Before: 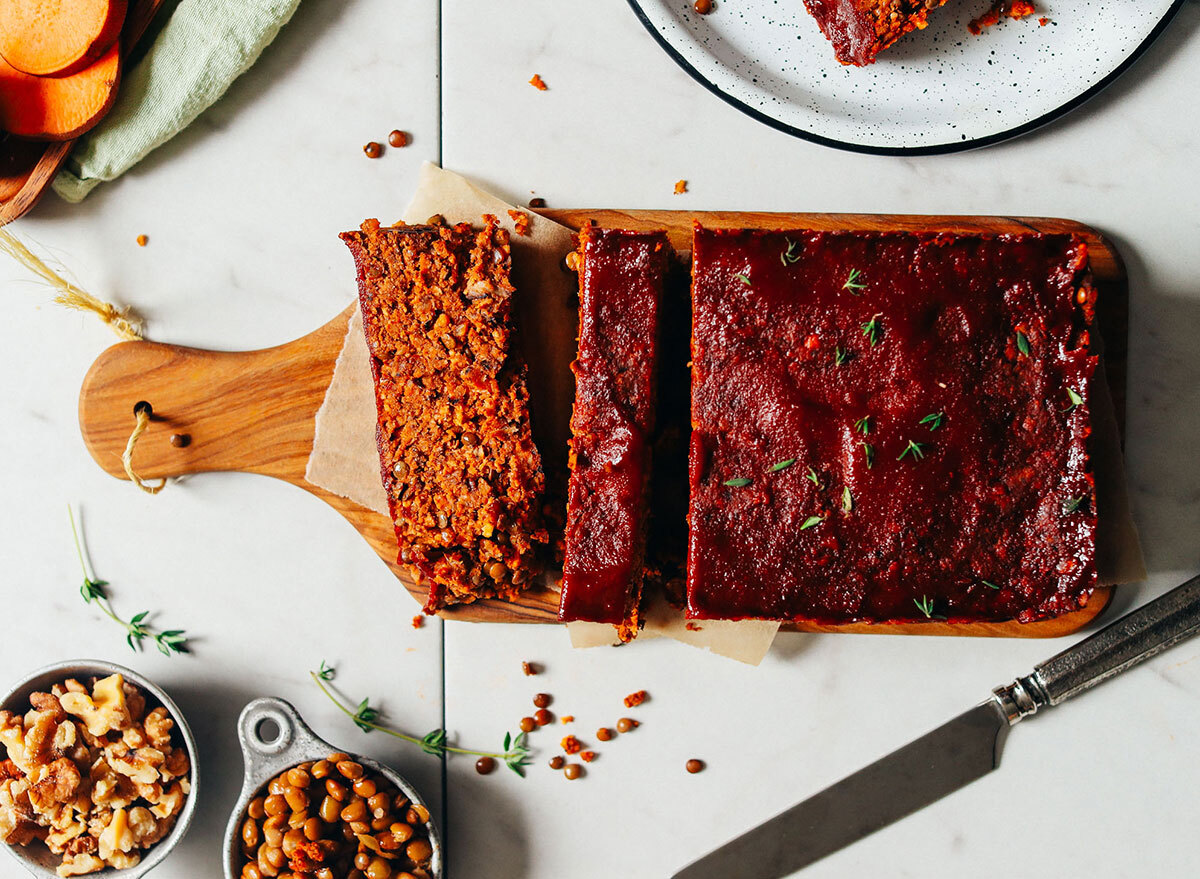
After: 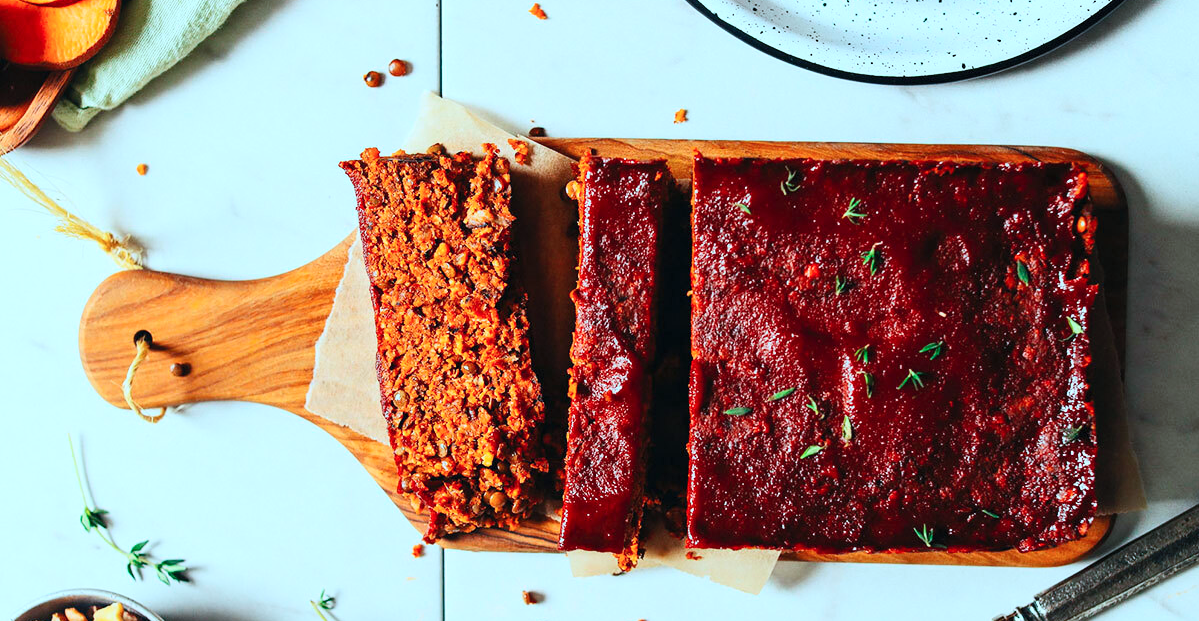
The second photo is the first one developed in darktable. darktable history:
white balance: red 1, blue 1
crop and rotate: top 8.293%, bottom 20.996%
color correction: highlights a* -11.71, highlights b* -15.58
contrast brightness saturation: contrast 0.2, brightness 0.16, saturation 0.22
